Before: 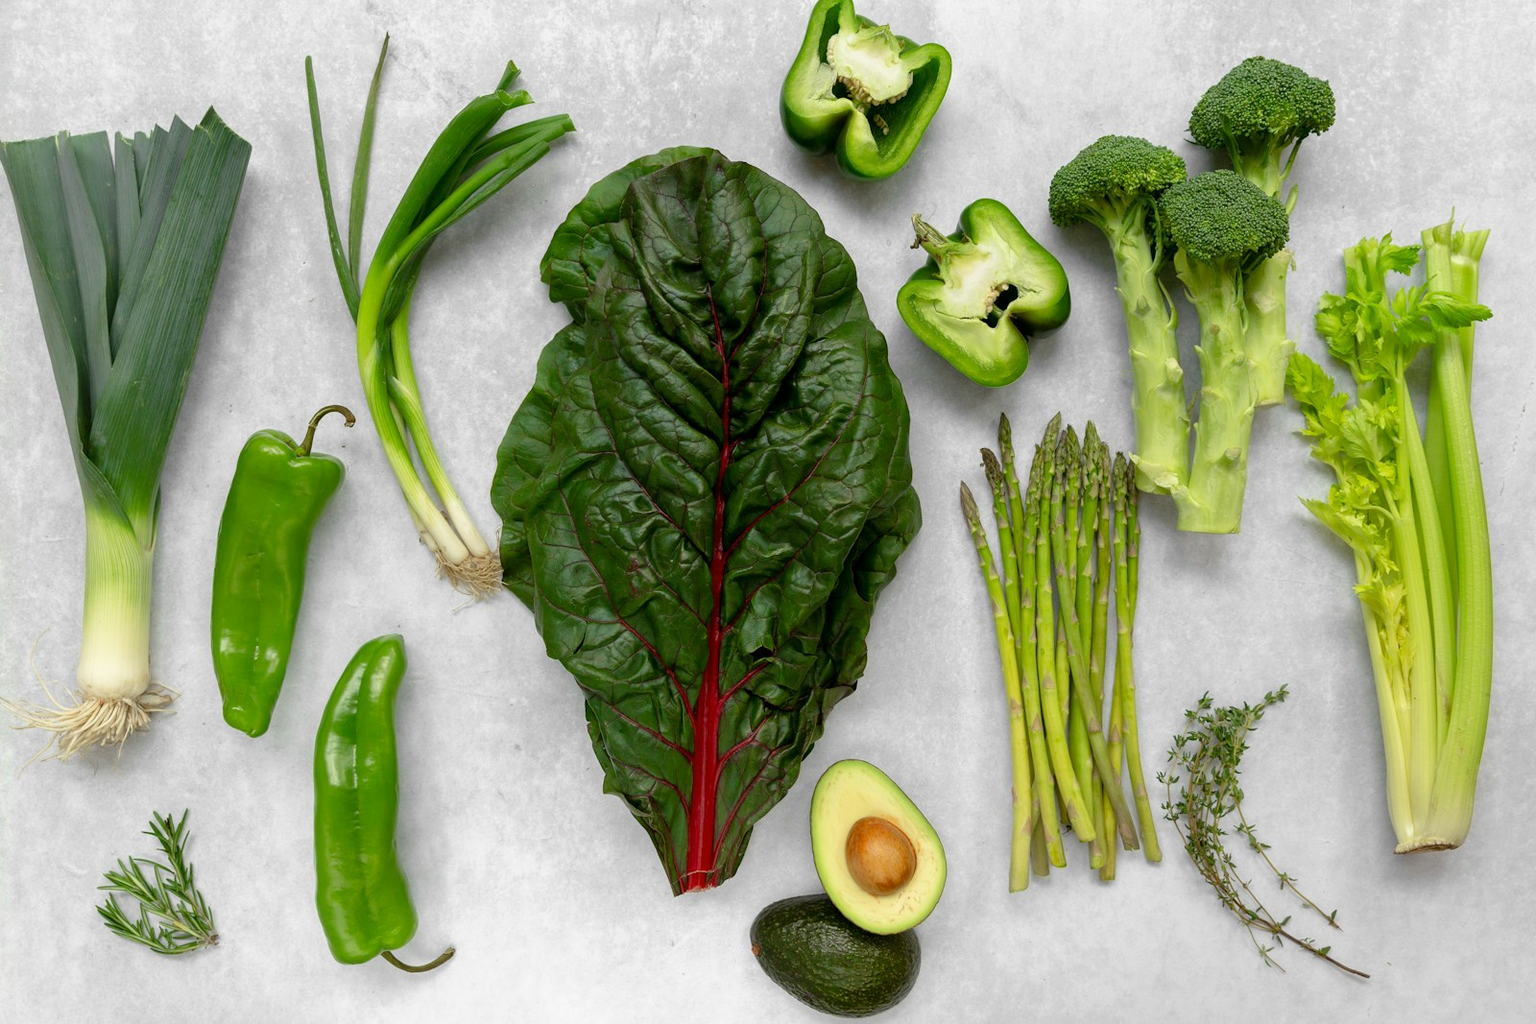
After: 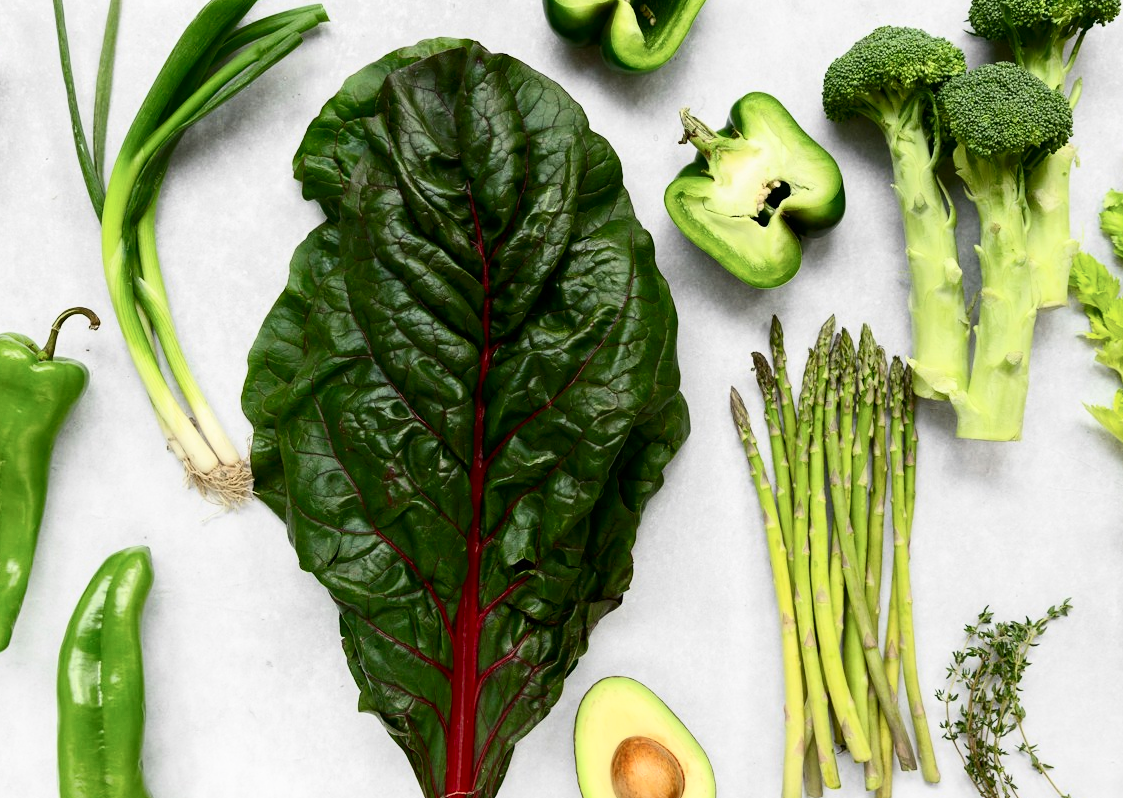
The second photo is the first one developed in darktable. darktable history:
contrast brightness saturation: contrast 0.372, brightness 0.114
crop and rotate: left 16.915%, top 10.815%, right 12.886%, bottom 14.376%
